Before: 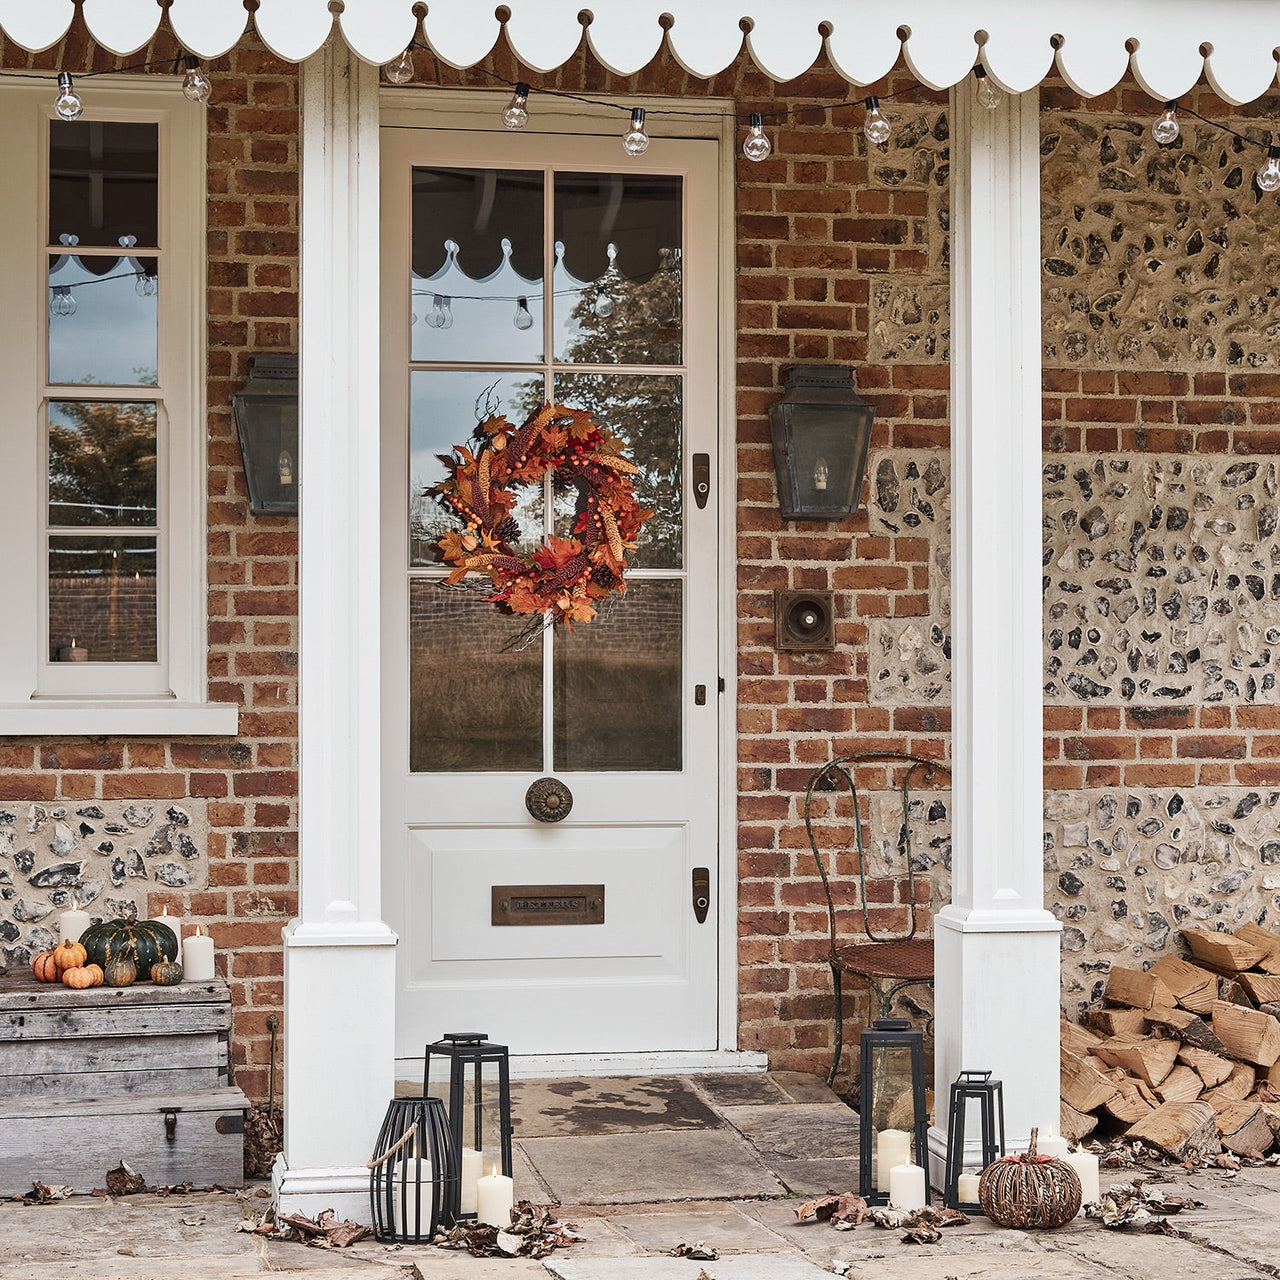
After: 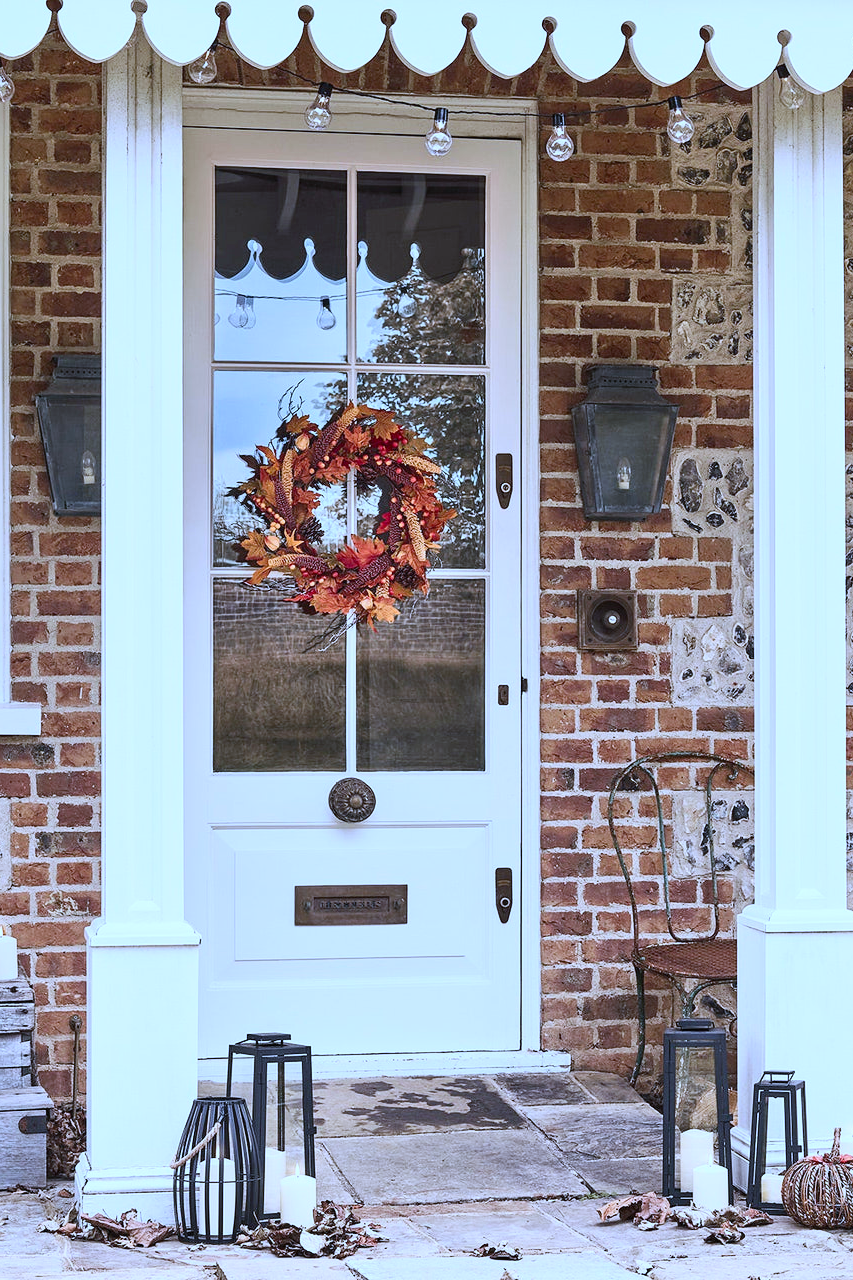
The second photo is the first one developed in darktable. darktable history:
contrast brightness saturation: contrast 0.2, brightness 0.16, saturation 0.22
crop and rotate: left 15.446%, right 17.836%
white balance: red 0.871, blue 1.249
